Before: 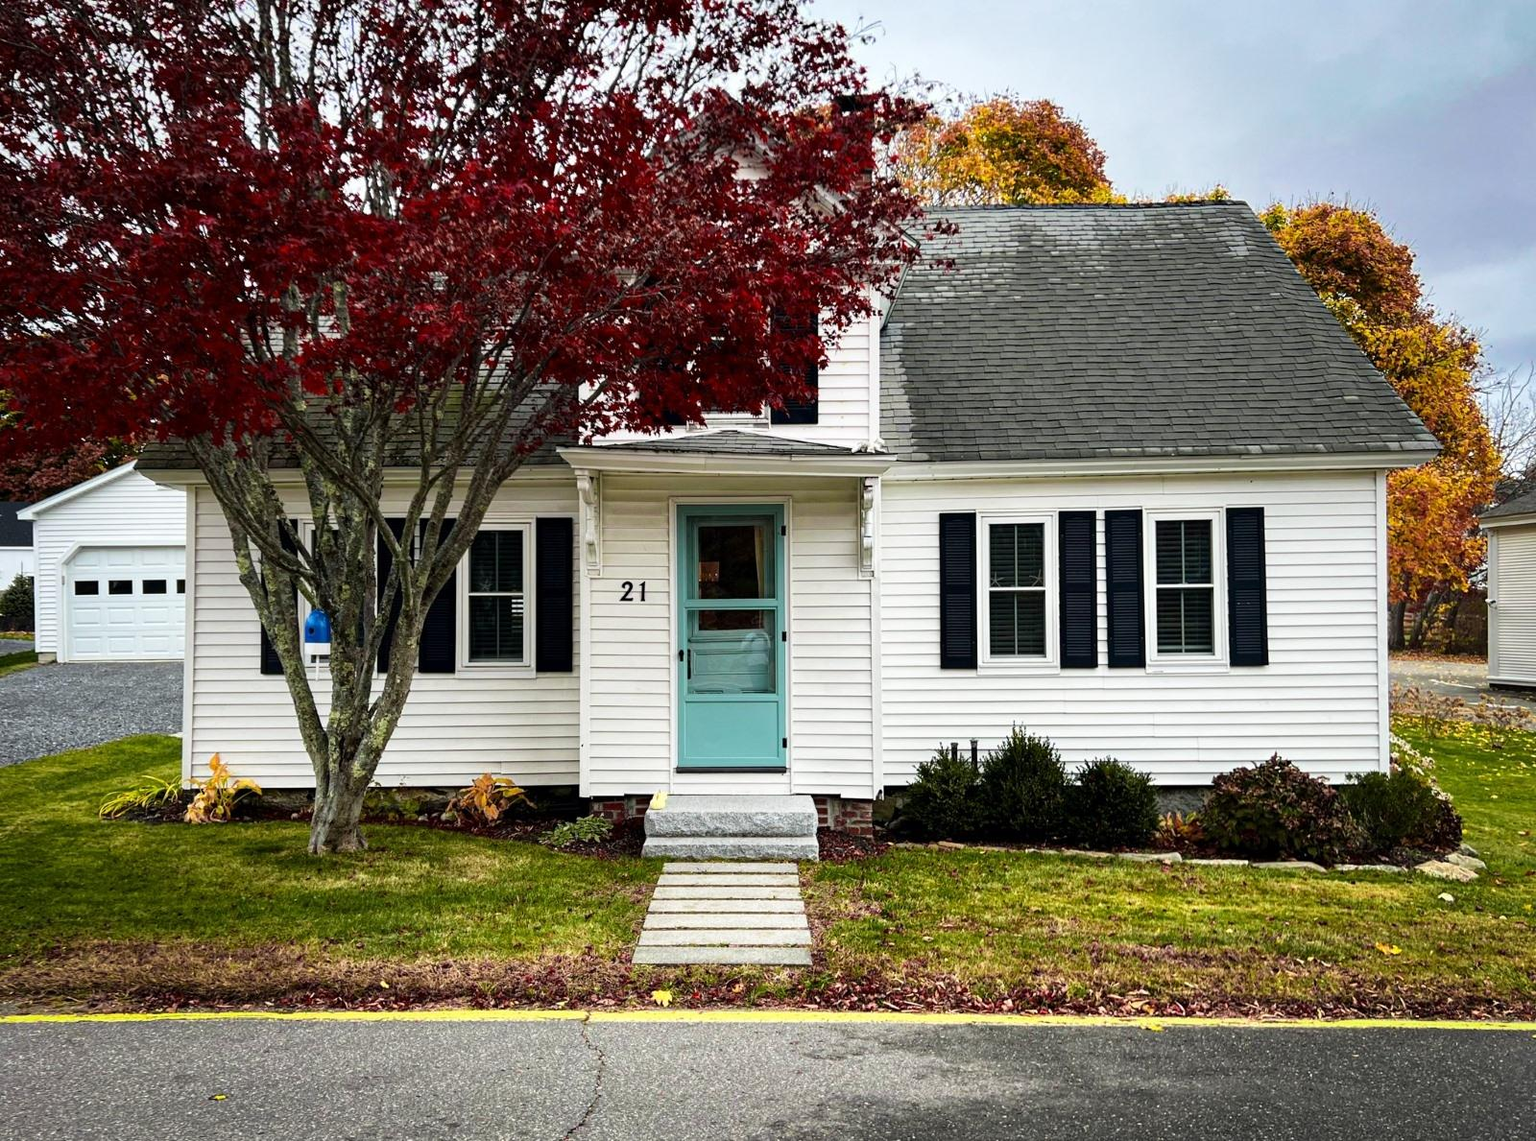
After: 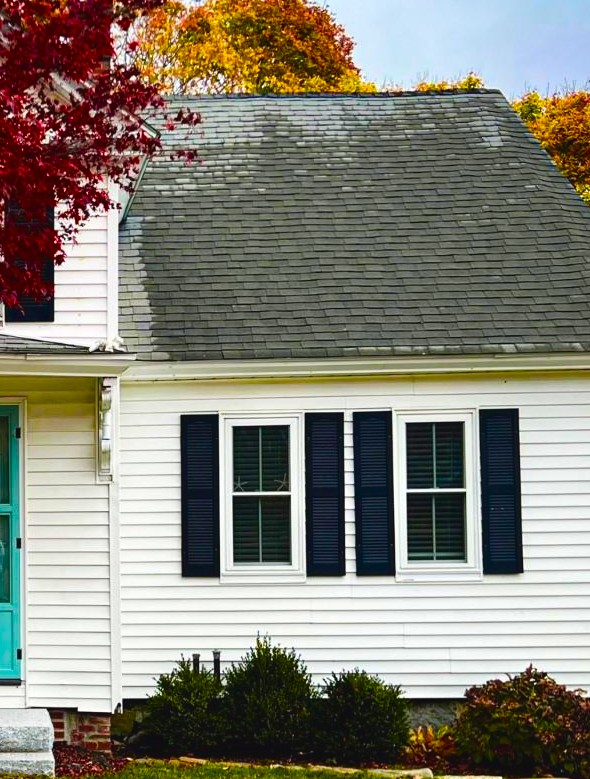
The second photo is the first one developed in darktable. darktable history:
tone equalizer: on, module defaults
color balance rgb: shadows lift › luminance -9.65%, power › hue 330.24°, global offset › luminance 0.493%, perceptual saturation grading › global saturation 40.395%, perceptual saturation grading › highlights -25.696%, perceptual saturation grading › mid-tones 35.143%, perceptual saturation grading › shadows 35.233%, global vibrance 50.387%
crop and rotate: left 49.933%, top 10.143%, right 13.183%, bottom 24.292%
